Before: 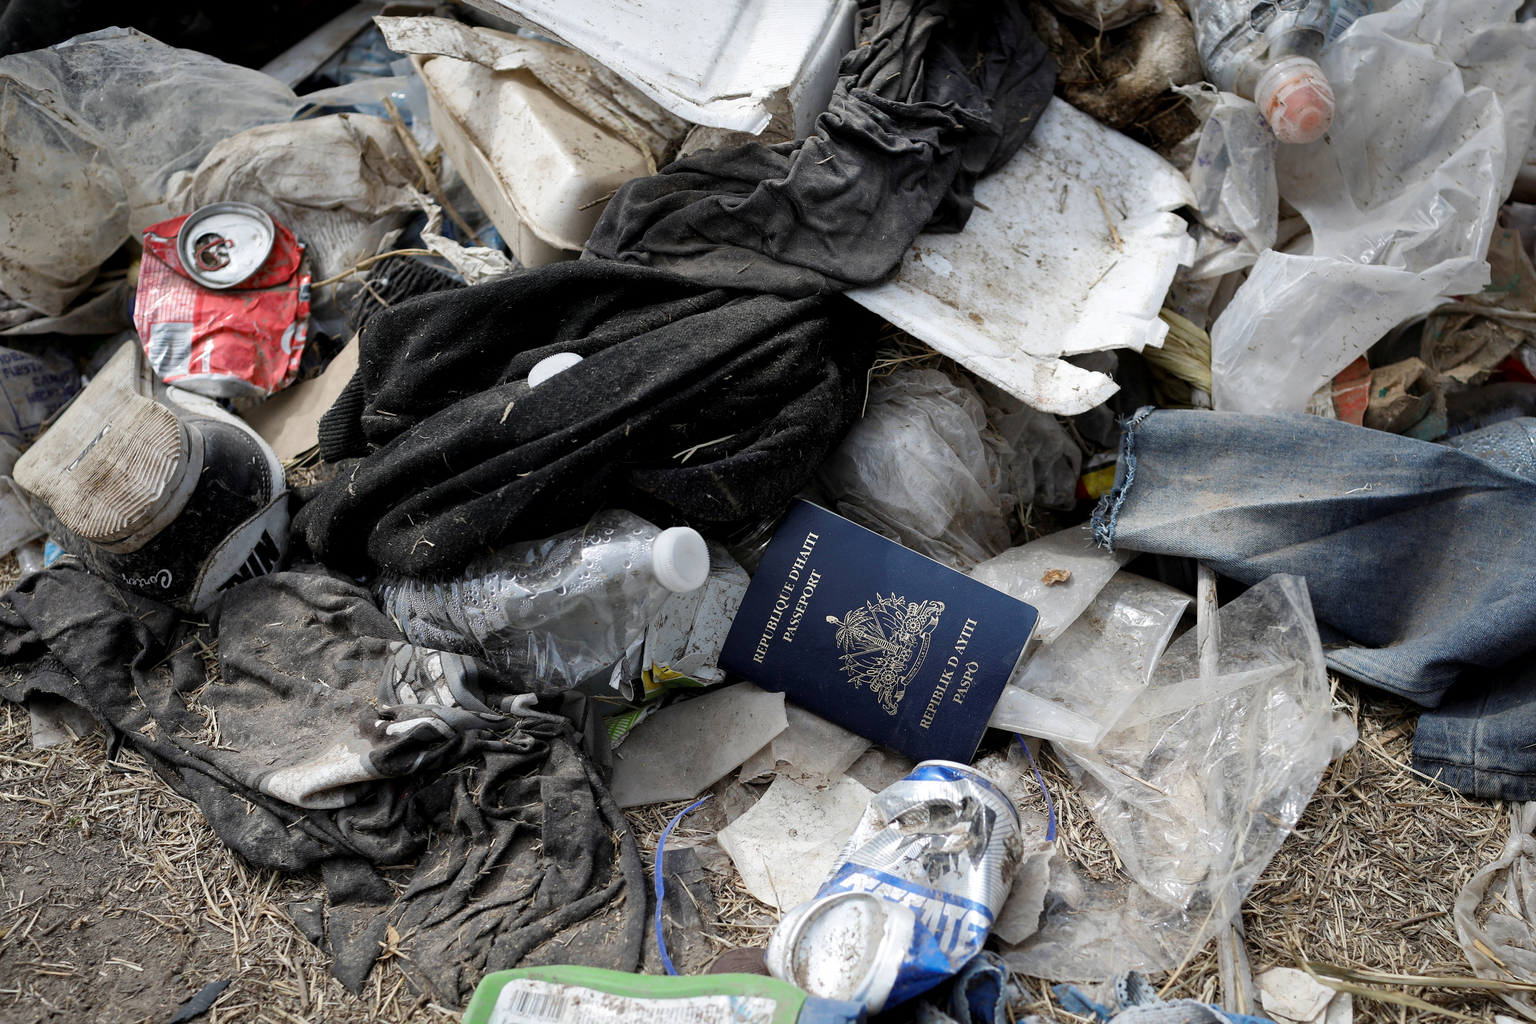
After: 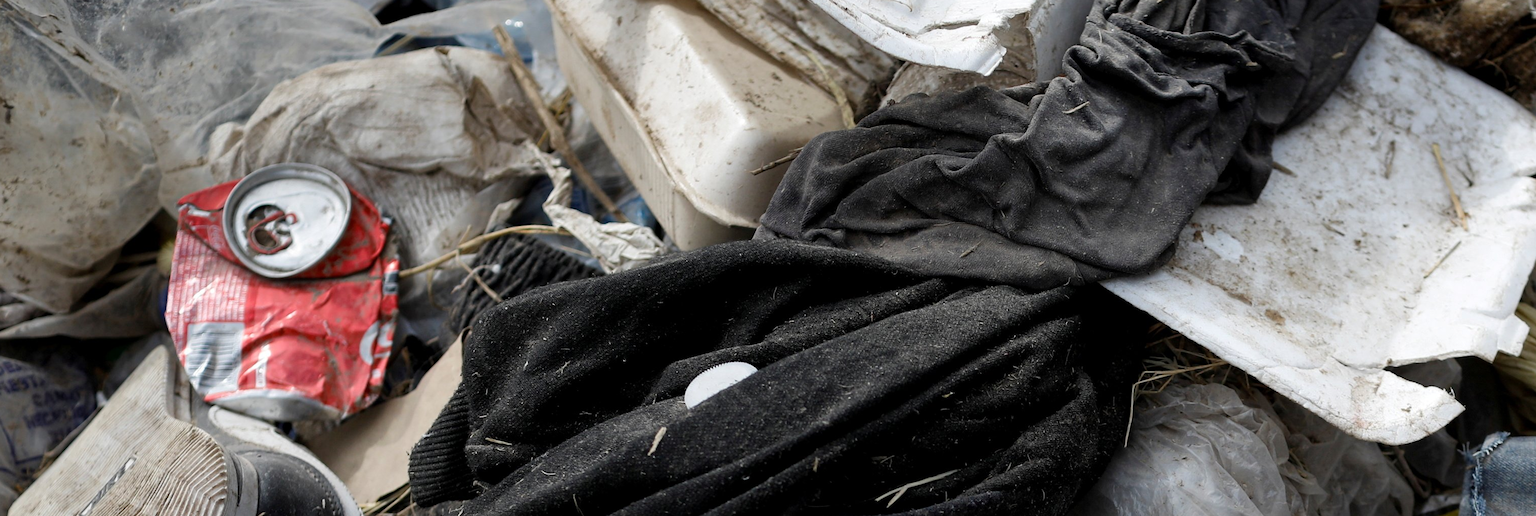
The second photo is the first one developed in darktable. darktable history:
crop: left 0.54%, top 7.637%, right 23.509%, bottom 54.007%
